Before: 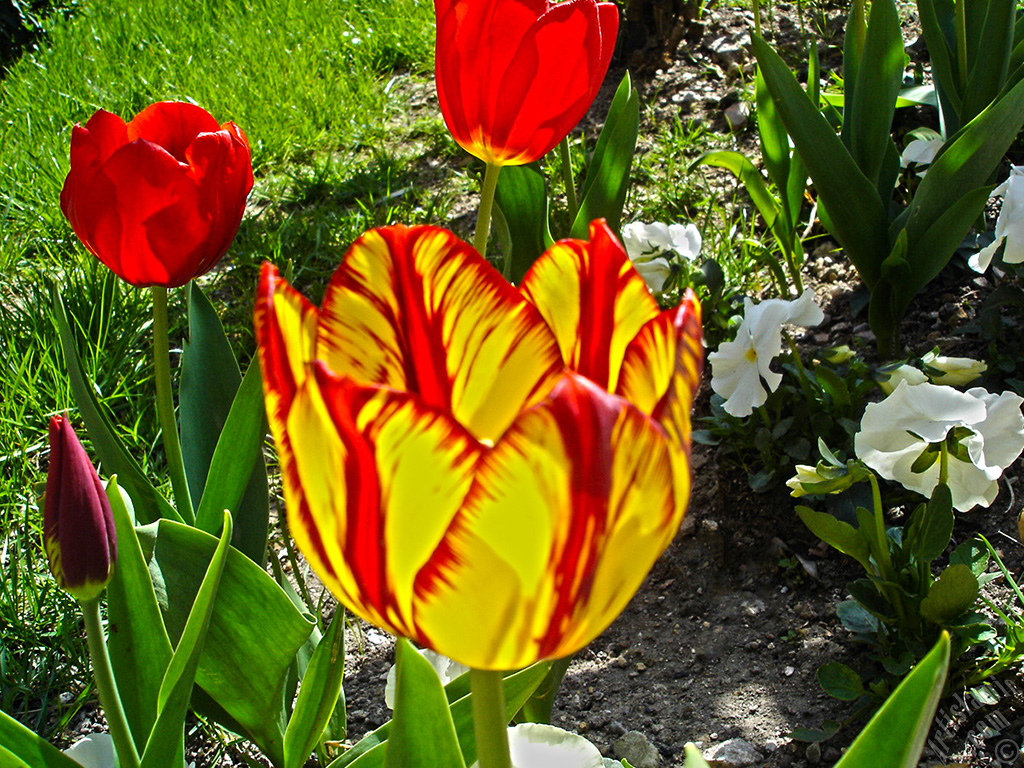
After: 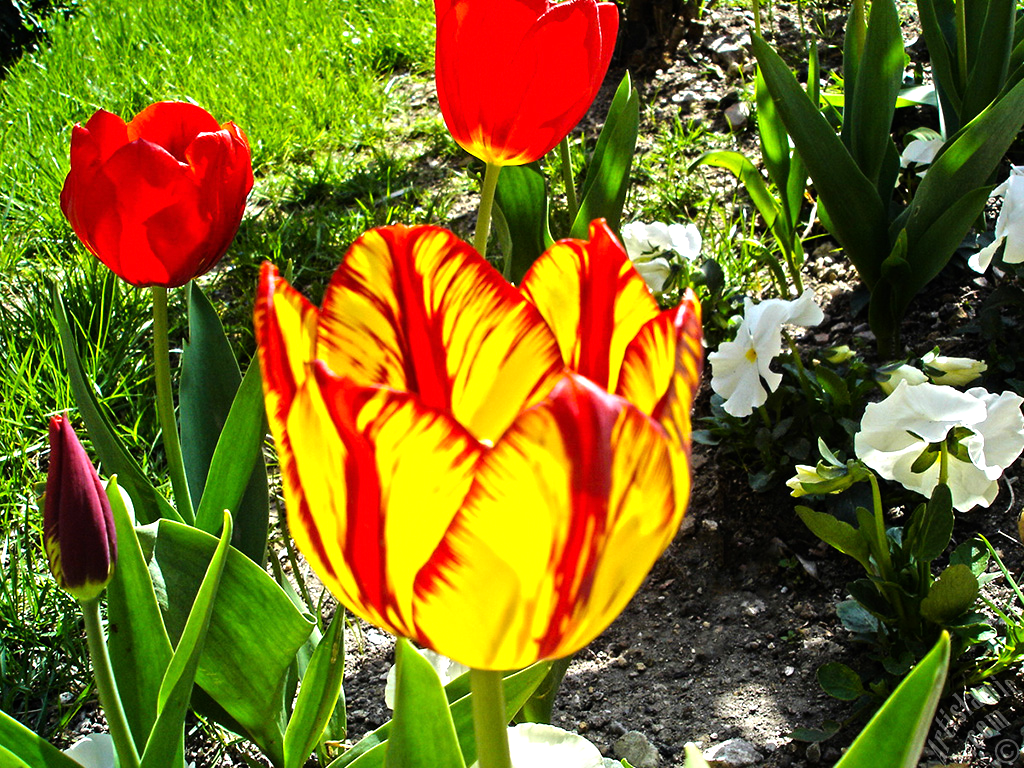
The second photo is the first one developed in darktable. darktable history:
tone equalizer: -8 EV -0.774 EV, -7 EV -0.731 EV, -6 EV -0.609 EV, -5 EV -0.425 EV, -3 EV 0.405 EV, -2 EV 0.6 EV, -1 EV 0.697 EV, +0 EV 0.724 EV
